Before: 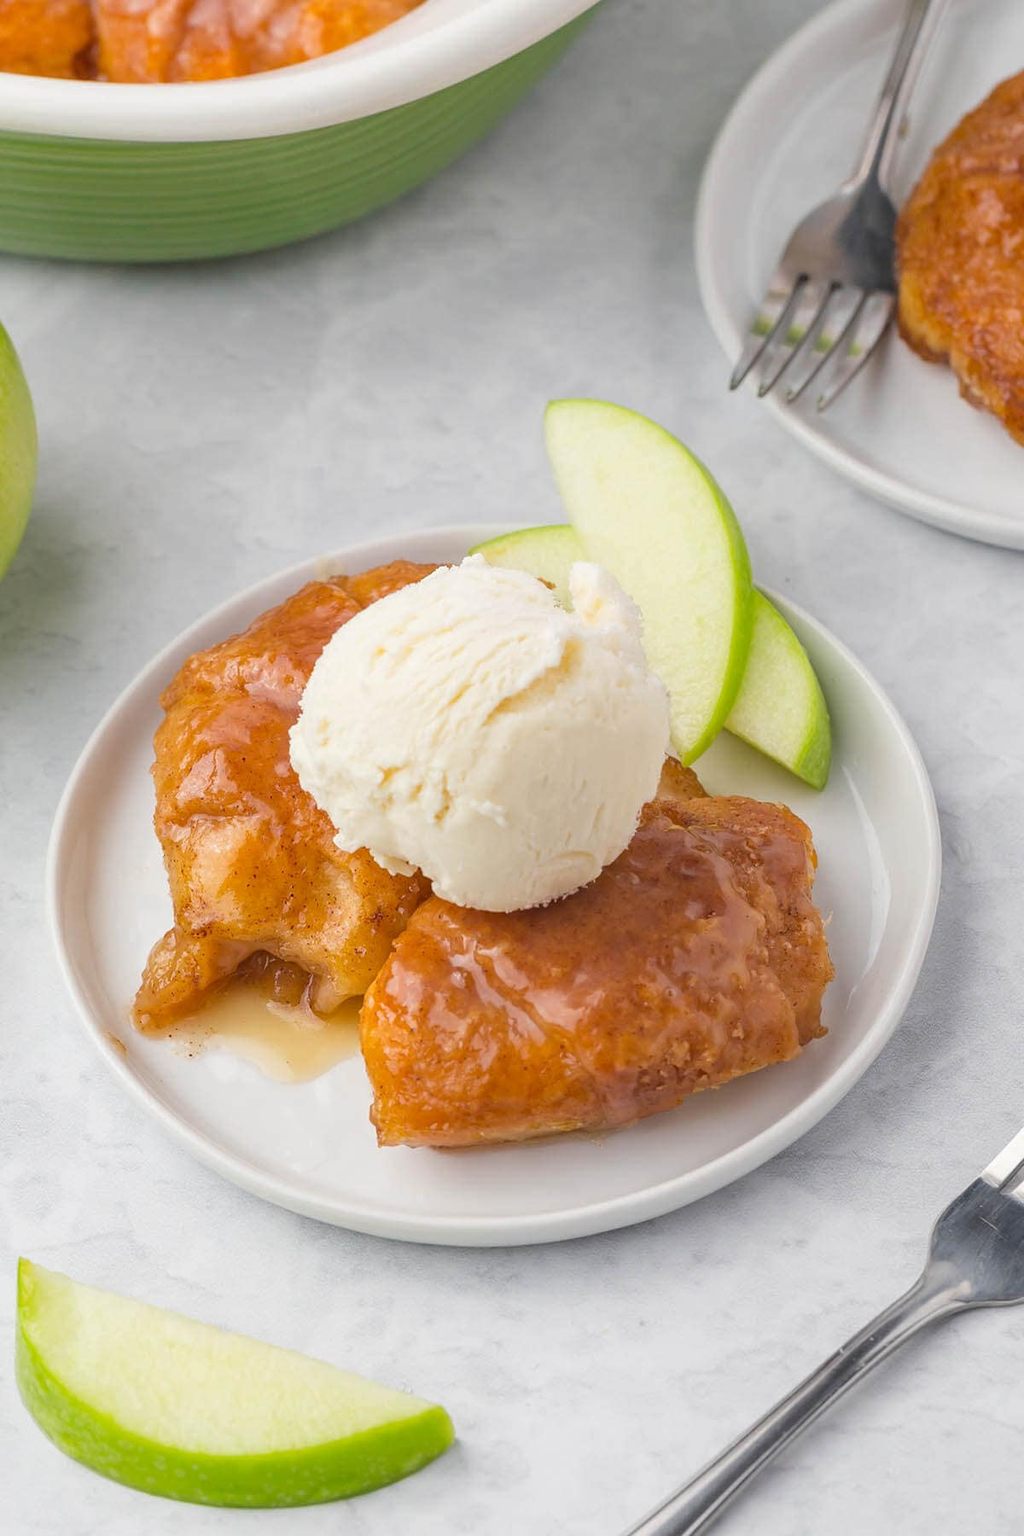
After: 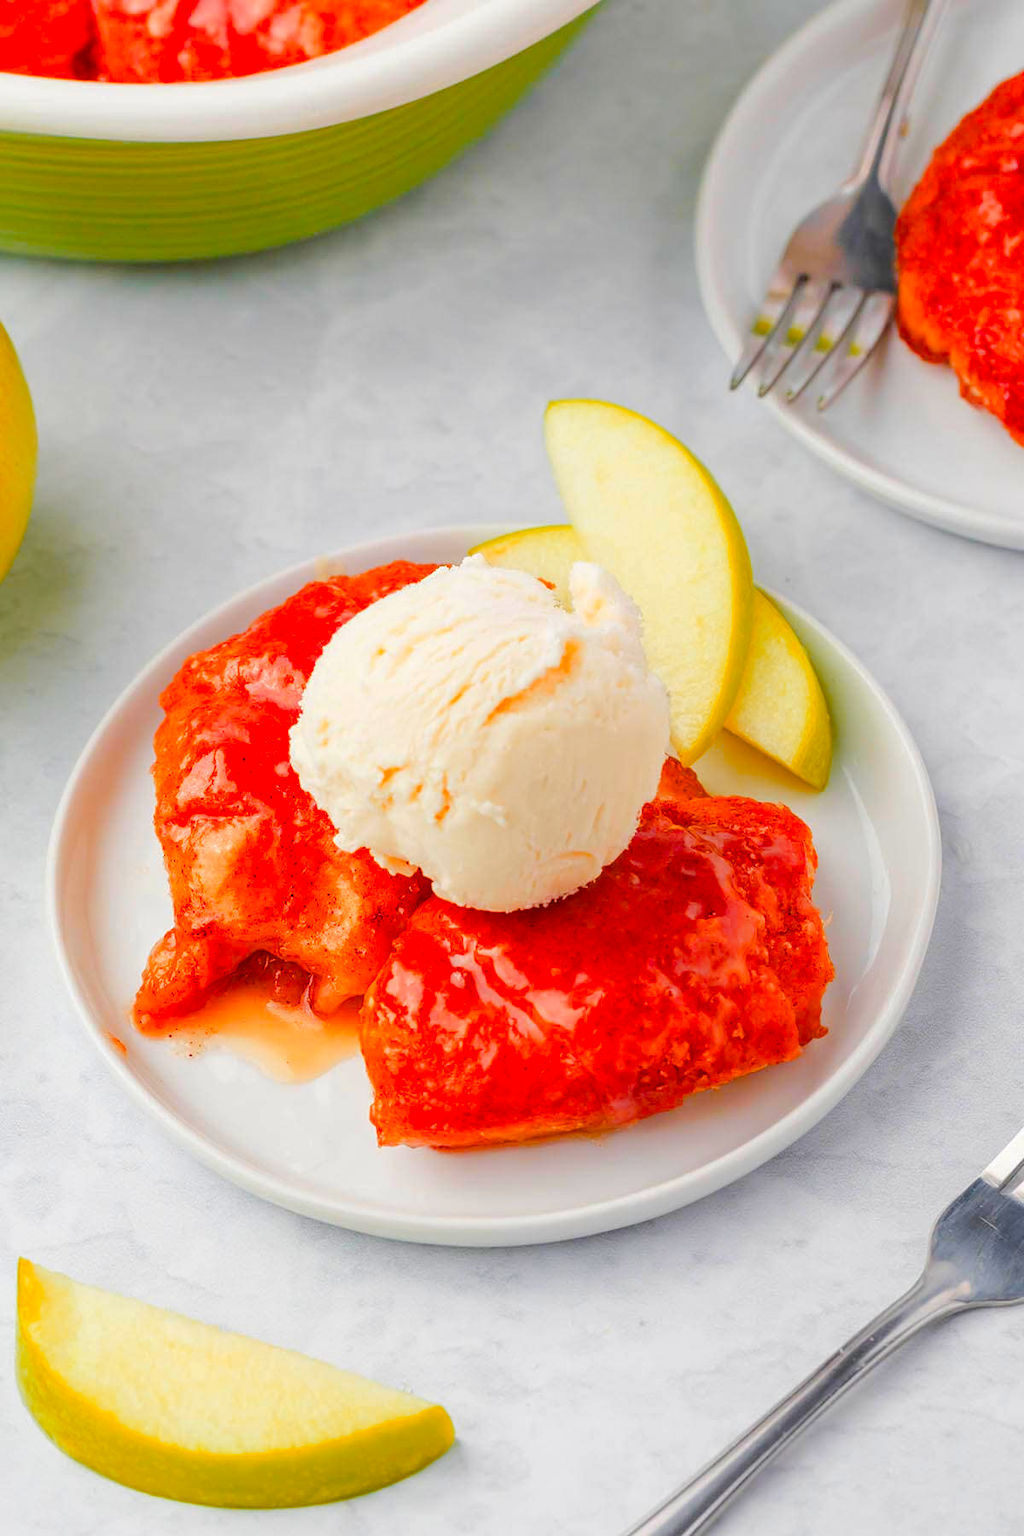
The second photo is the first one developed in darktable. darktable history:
color zones: curves: ch1 [(0.24, 0.629) (0.75, 0.5)]; ch2 [(0.255, 0.454) (0.745, 0.491)], mix 23.79%
color balance rgb: perceptual saturation grading › global saturation 55.719%, perceptual saturation grading › highlights -50.241%, perceptual saturation grading › mid-tones 39.868%, perceptual saturation grading › shadows 30.841%, perceptual brilliance grading › mid-tones 9.388%, perceptual brilliance grading › shadows 15.415%, global vibrance 20%
